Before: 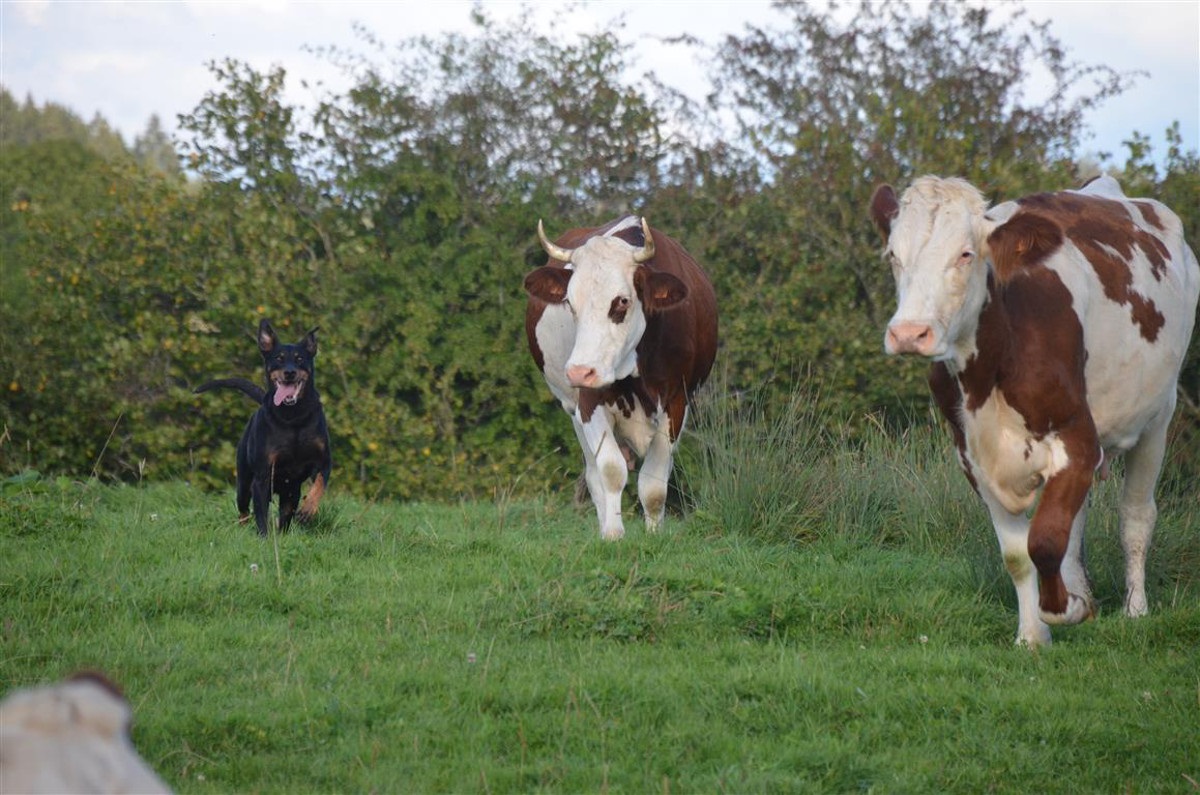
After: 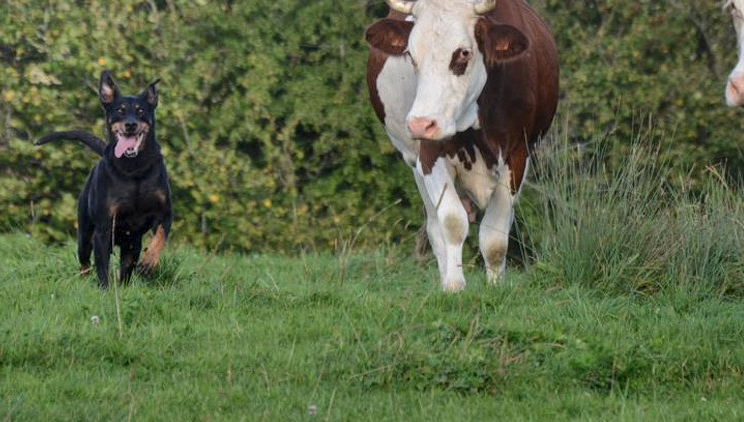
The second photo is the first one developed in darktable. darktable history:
tone equalizer: on, module defaults
shadows and highlights: radius 123.98, shadows 100, white point adjustment -3, highlights -100, highlights color adjustment 89.84%, soften with gaussian
local contrast: detail 130%
white balance: emerald 1
crop: left 13.312%, top 31.28%, right 24.627%, bottom 15.582%
